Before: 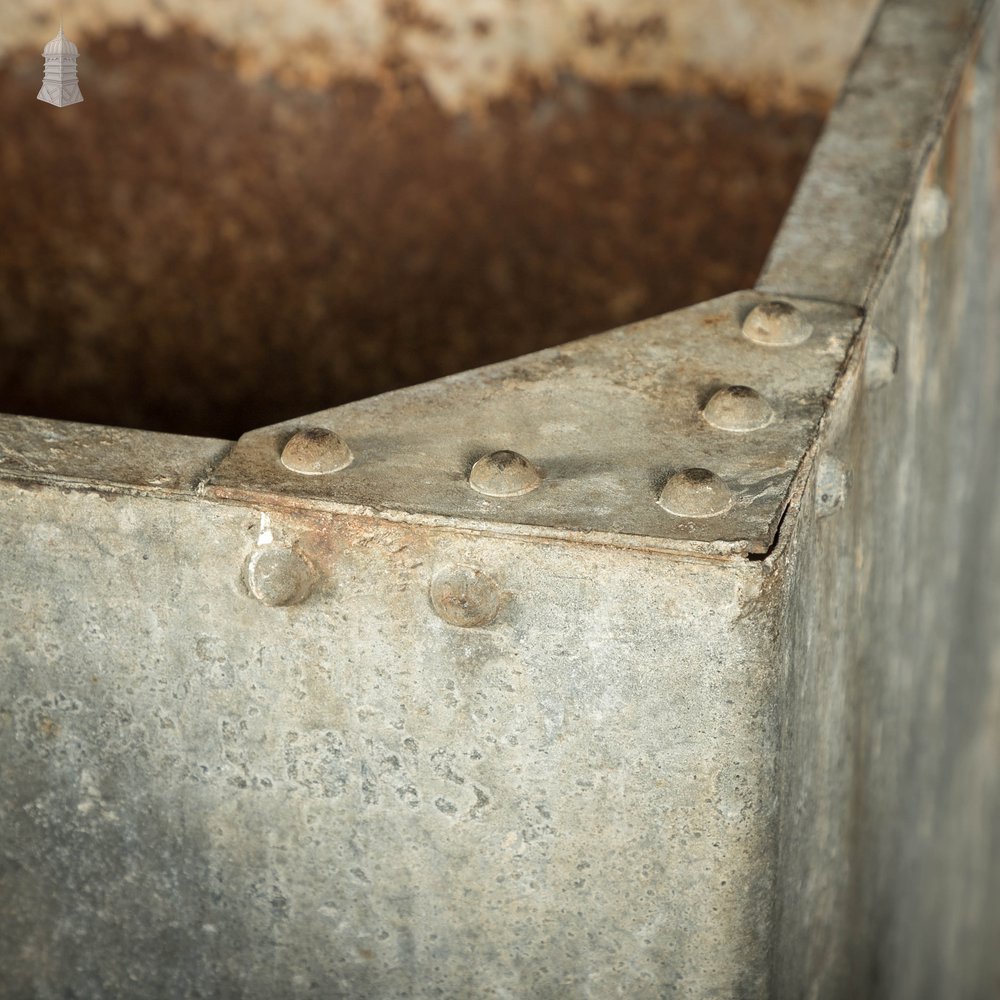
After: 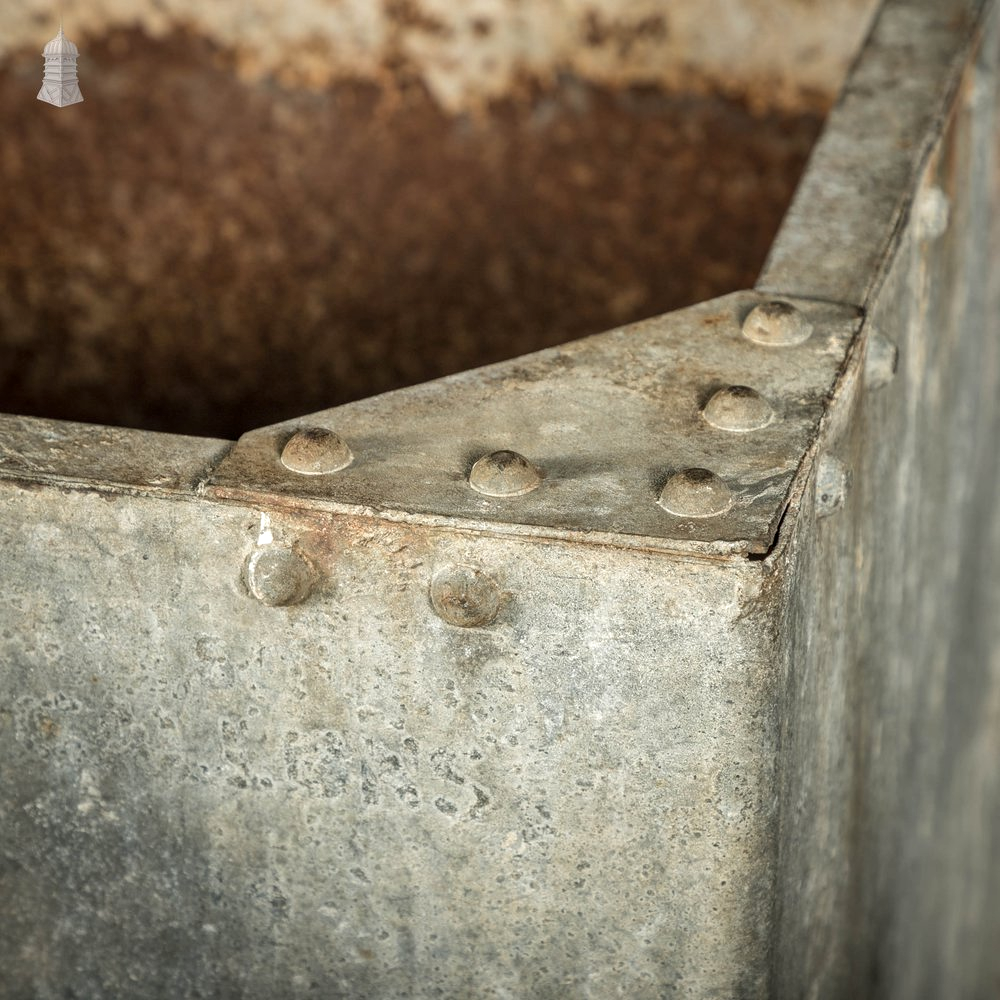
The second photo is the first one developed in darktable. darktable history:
exposure: compensate highlight preservation false
shadows and highlights: shadows 47.44, highlights -42.15, soften with gaussian
local contrast: on, module defaults
